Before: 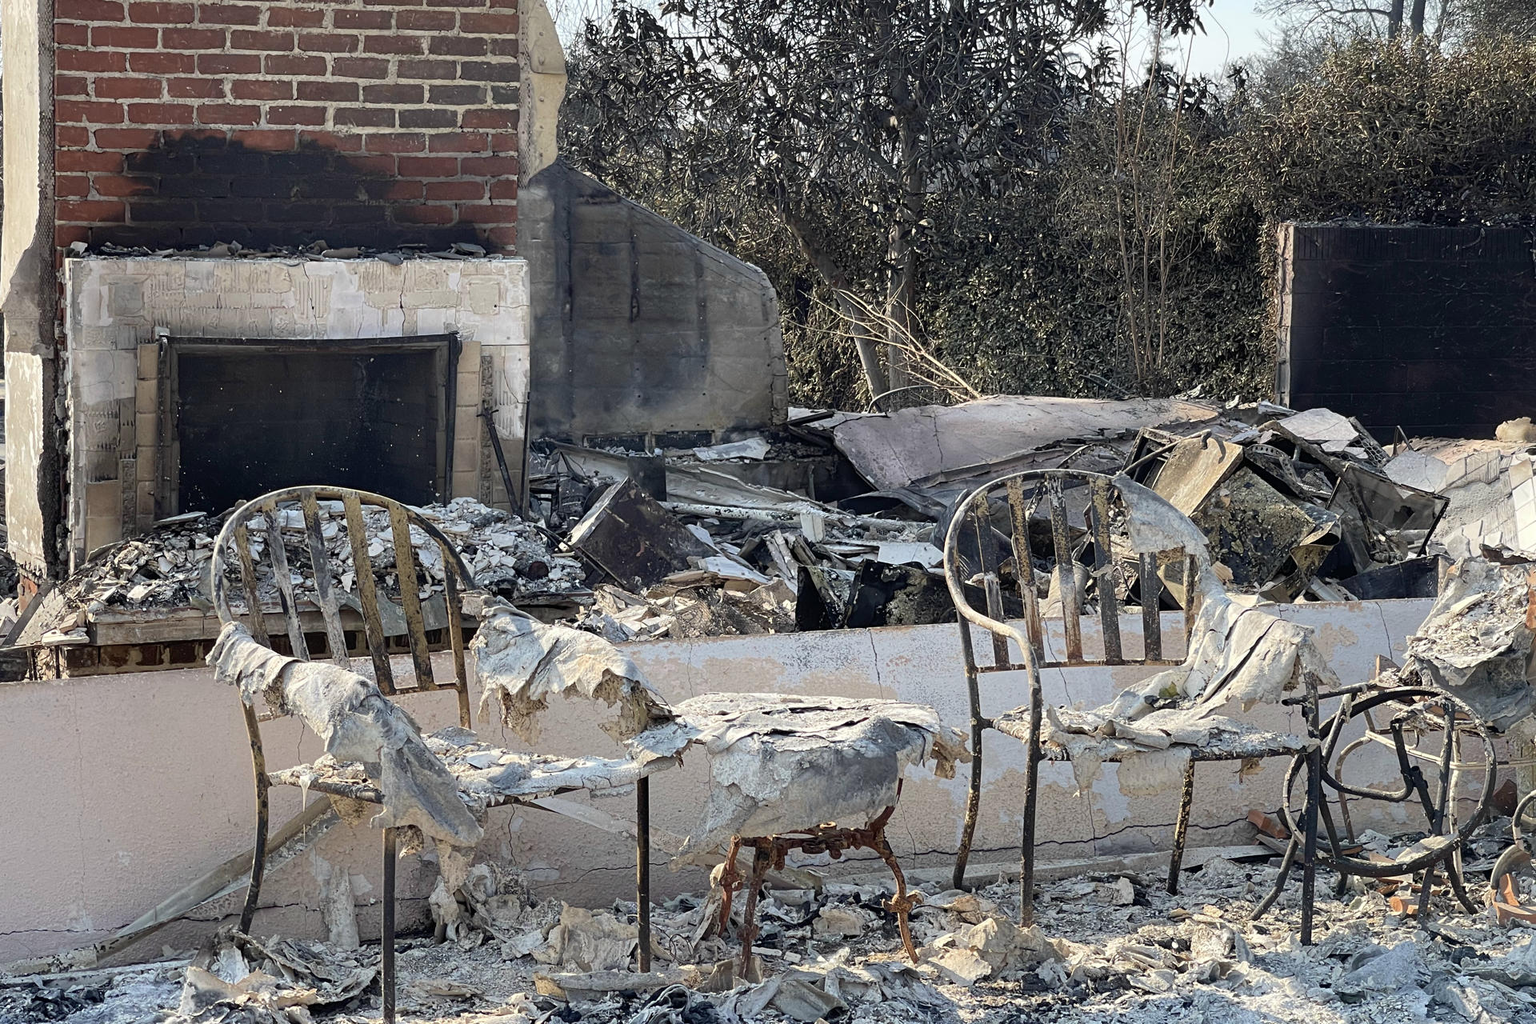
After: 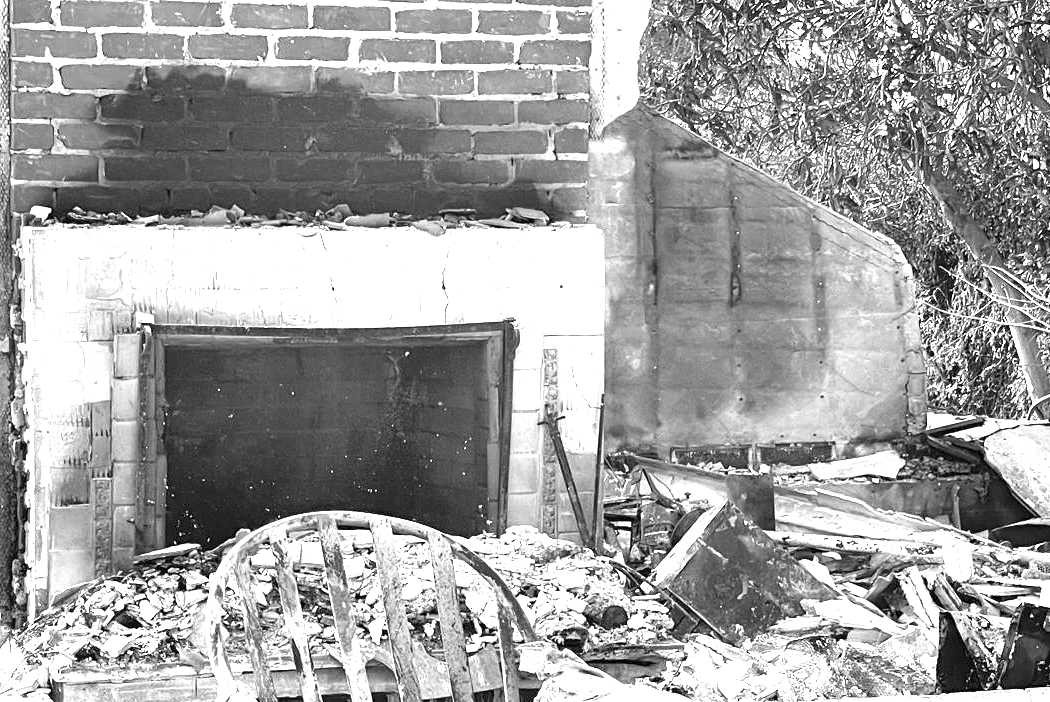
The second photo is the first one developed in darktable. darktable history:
crop and rotate: left 3.047%, top 7.509%, right 42.236%, bottom 37.598%
monochrome: on, module defaults
exposure: exposure 2.25 EV, compensate highlight preservation false
